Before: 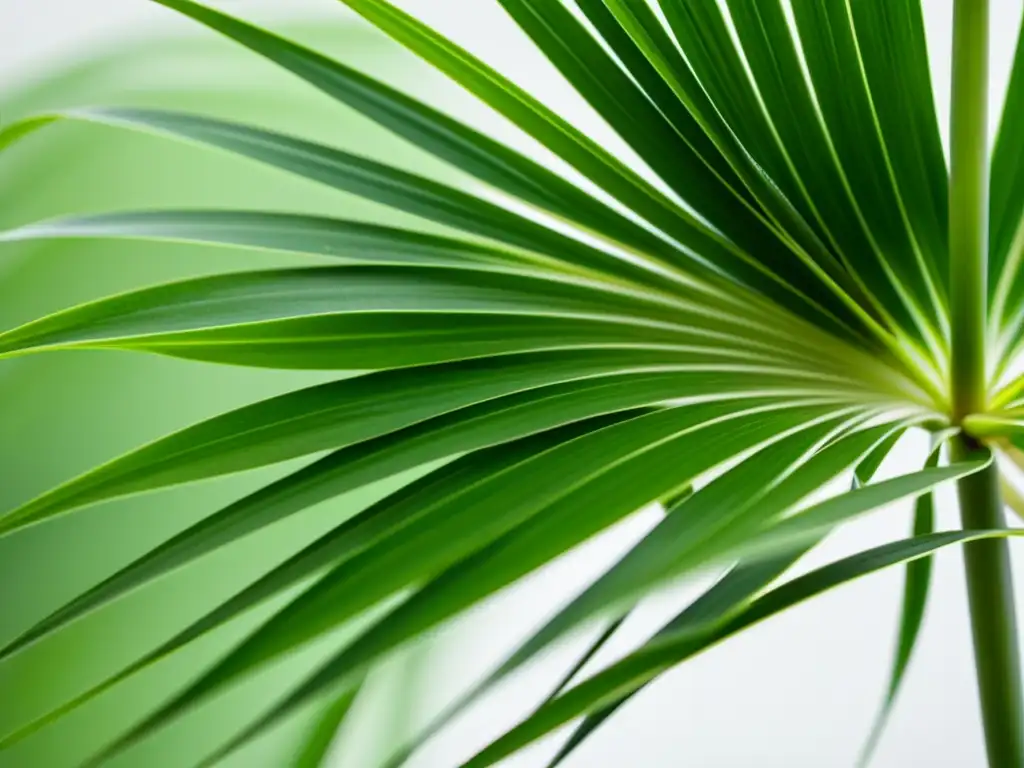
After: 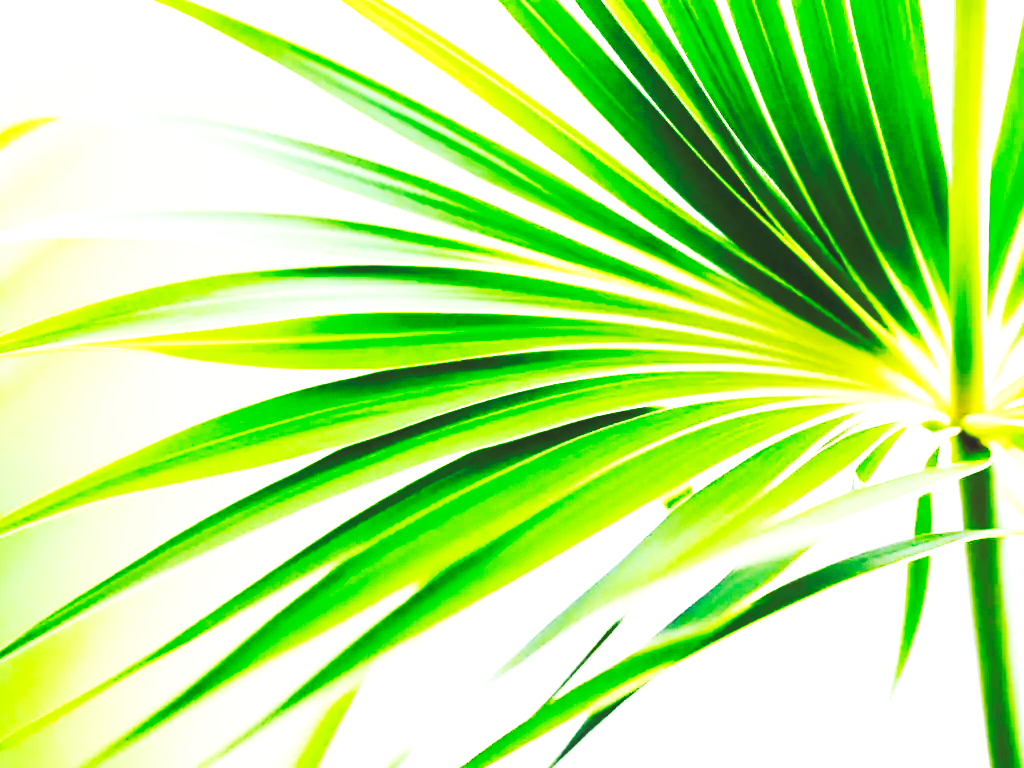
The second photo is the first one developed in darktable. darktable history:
exposure: black level correction 0.001, exposure 1.308 EV, compensate highlight preservation false
base curve: curves: ch0 [(0, 0.015) (0.085, 0.116) (0.134, 0.298) (0.19, 0.545) (0.296, 0.764) (0.599, 0.982) (1, 1)], preserve colors none
